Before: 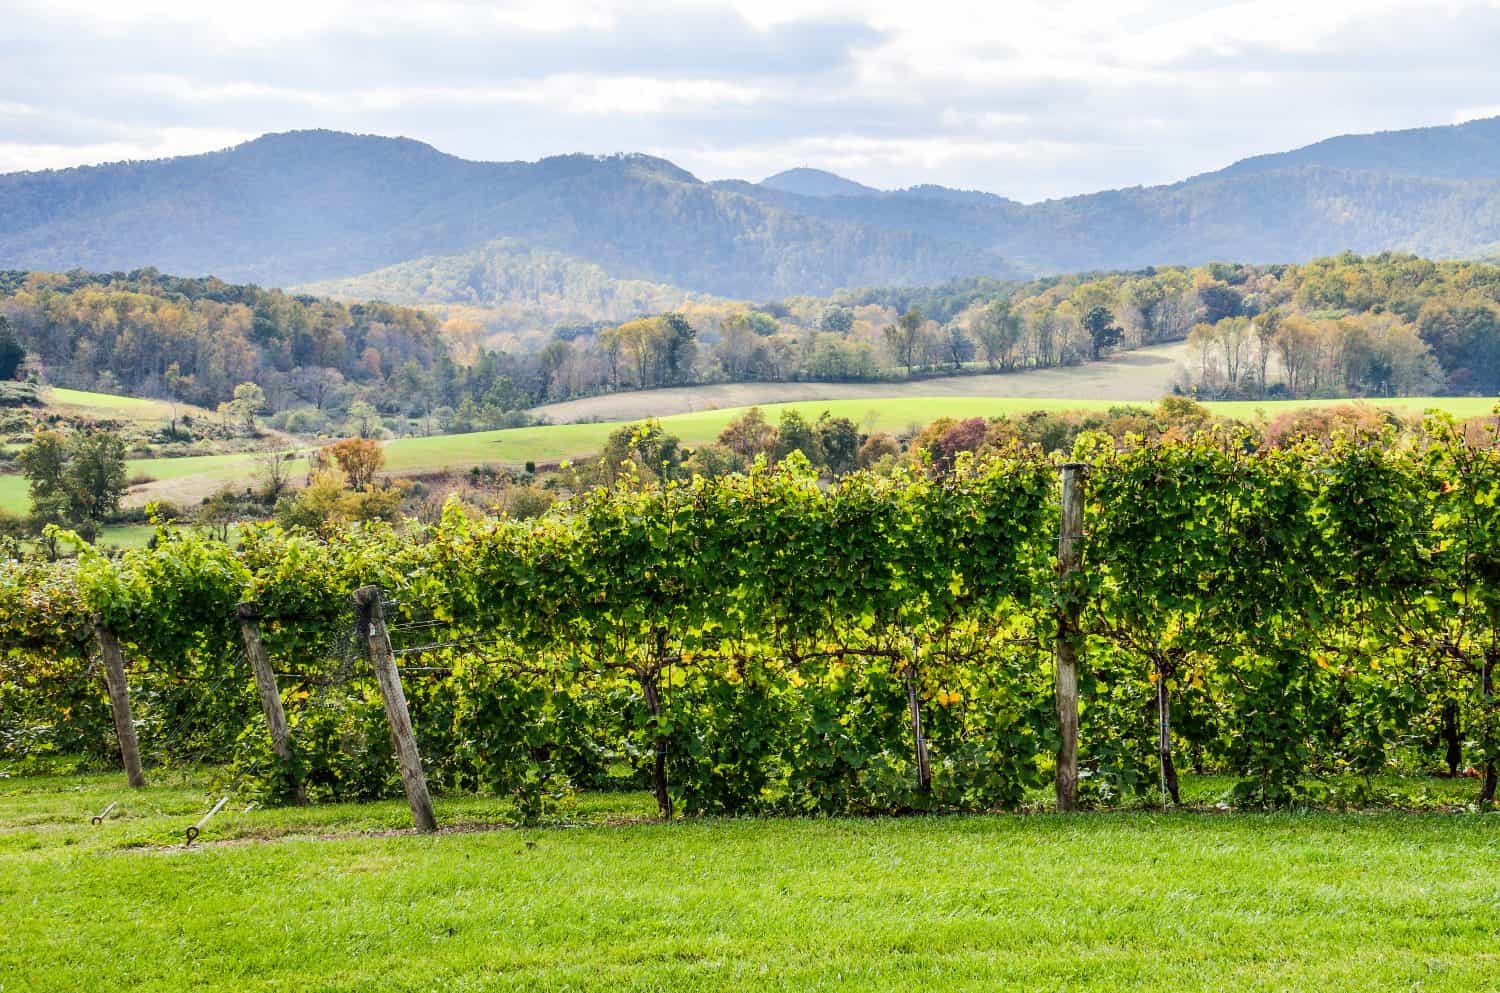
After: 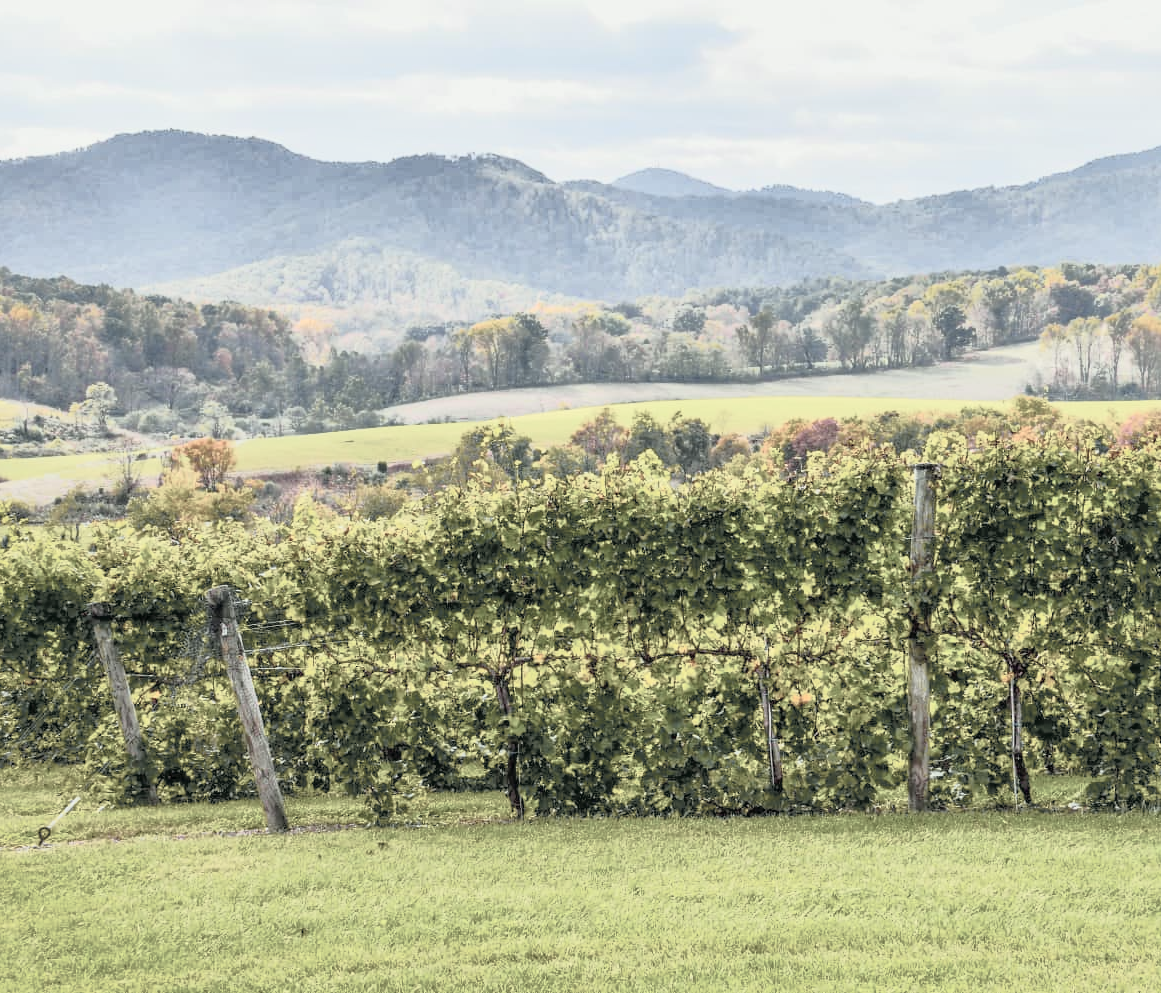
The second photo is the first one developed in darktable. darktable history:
contrast brightness saturation: brightness 0.18, saturation -0.5
white balance: red 1.009, blue 0.985
shadows and highlights: on, module defaults
tone curve: curves: ch0 [(0, 0) (0.105, 0.068) (0.181, 0.185) (0.28, 0.291) (0.384, 0.404) (0.485, 0.531) (0.638, 0.681) (0.795, 0.879) (1, 0.977)]; ch1 [(0, 0) (0.161, 0.092) (0.35, 0.33) (0.379, 0.401) (0.456, 0.469) (0.504, 0.5) (0.512, 0.514) (0.58, 0.597) (0.635, 0.646) (1, 1)]; ch2 [(0, 0) (0.371, 0.362) (0.437, 0.437) (0.5, 0.5) (0.53, 0.523) (0.56, 0.58) (0.622, 0.606) (1, 1)], color space Lab, independent channels, preserve colors none
crop: left 9.88%, right 12.664%
